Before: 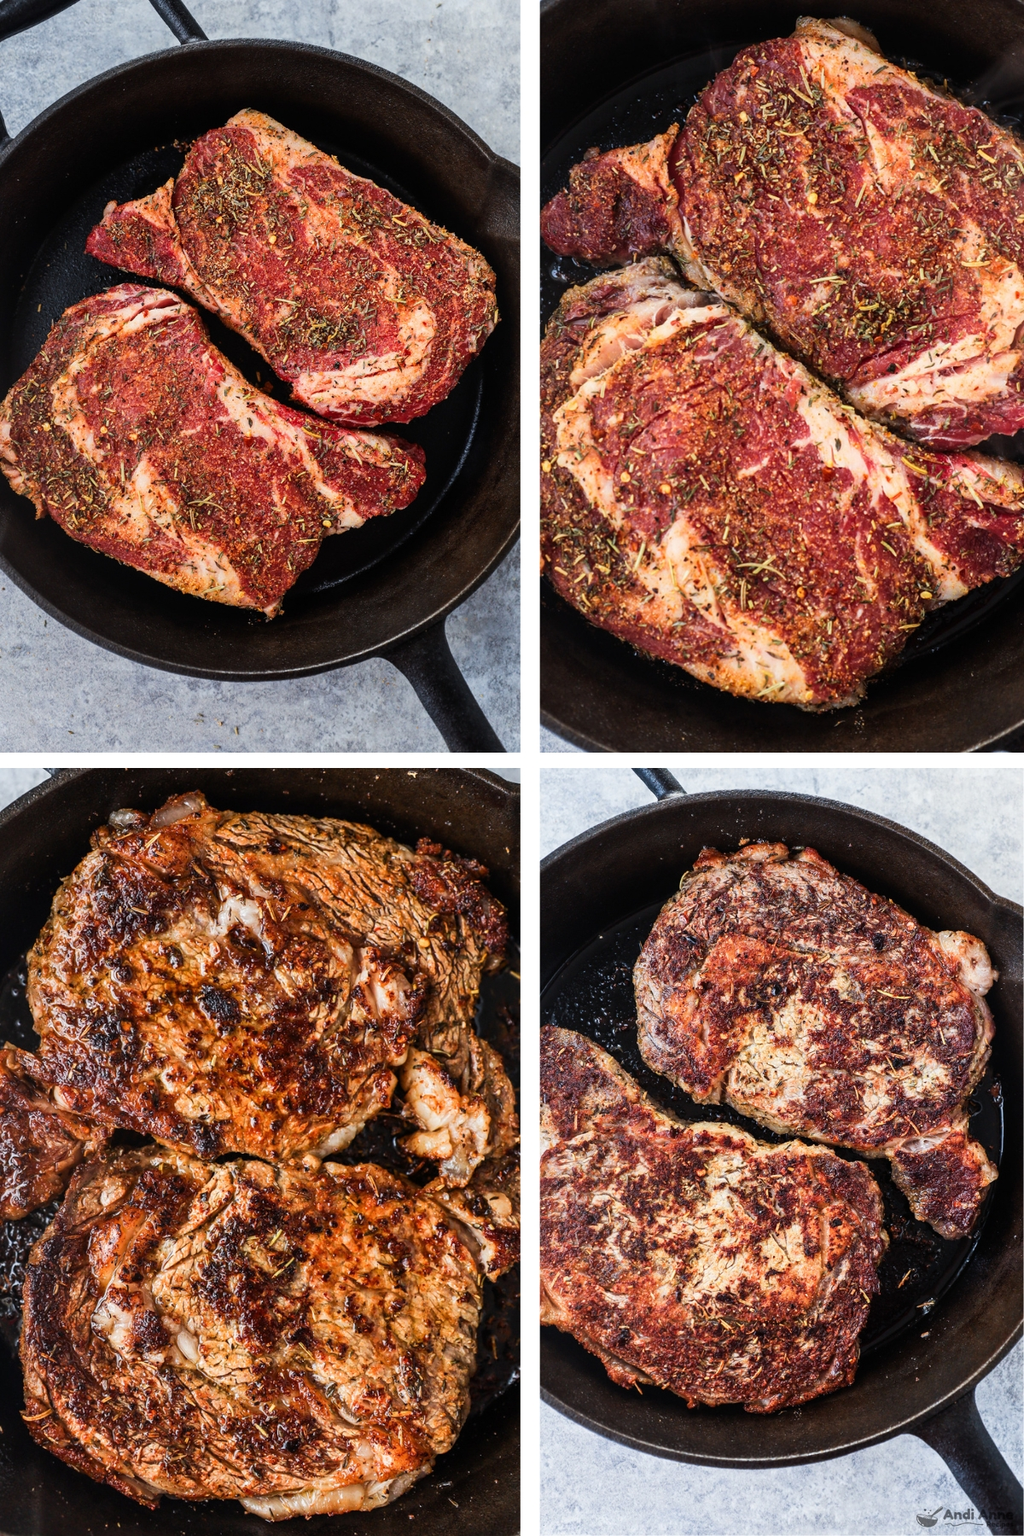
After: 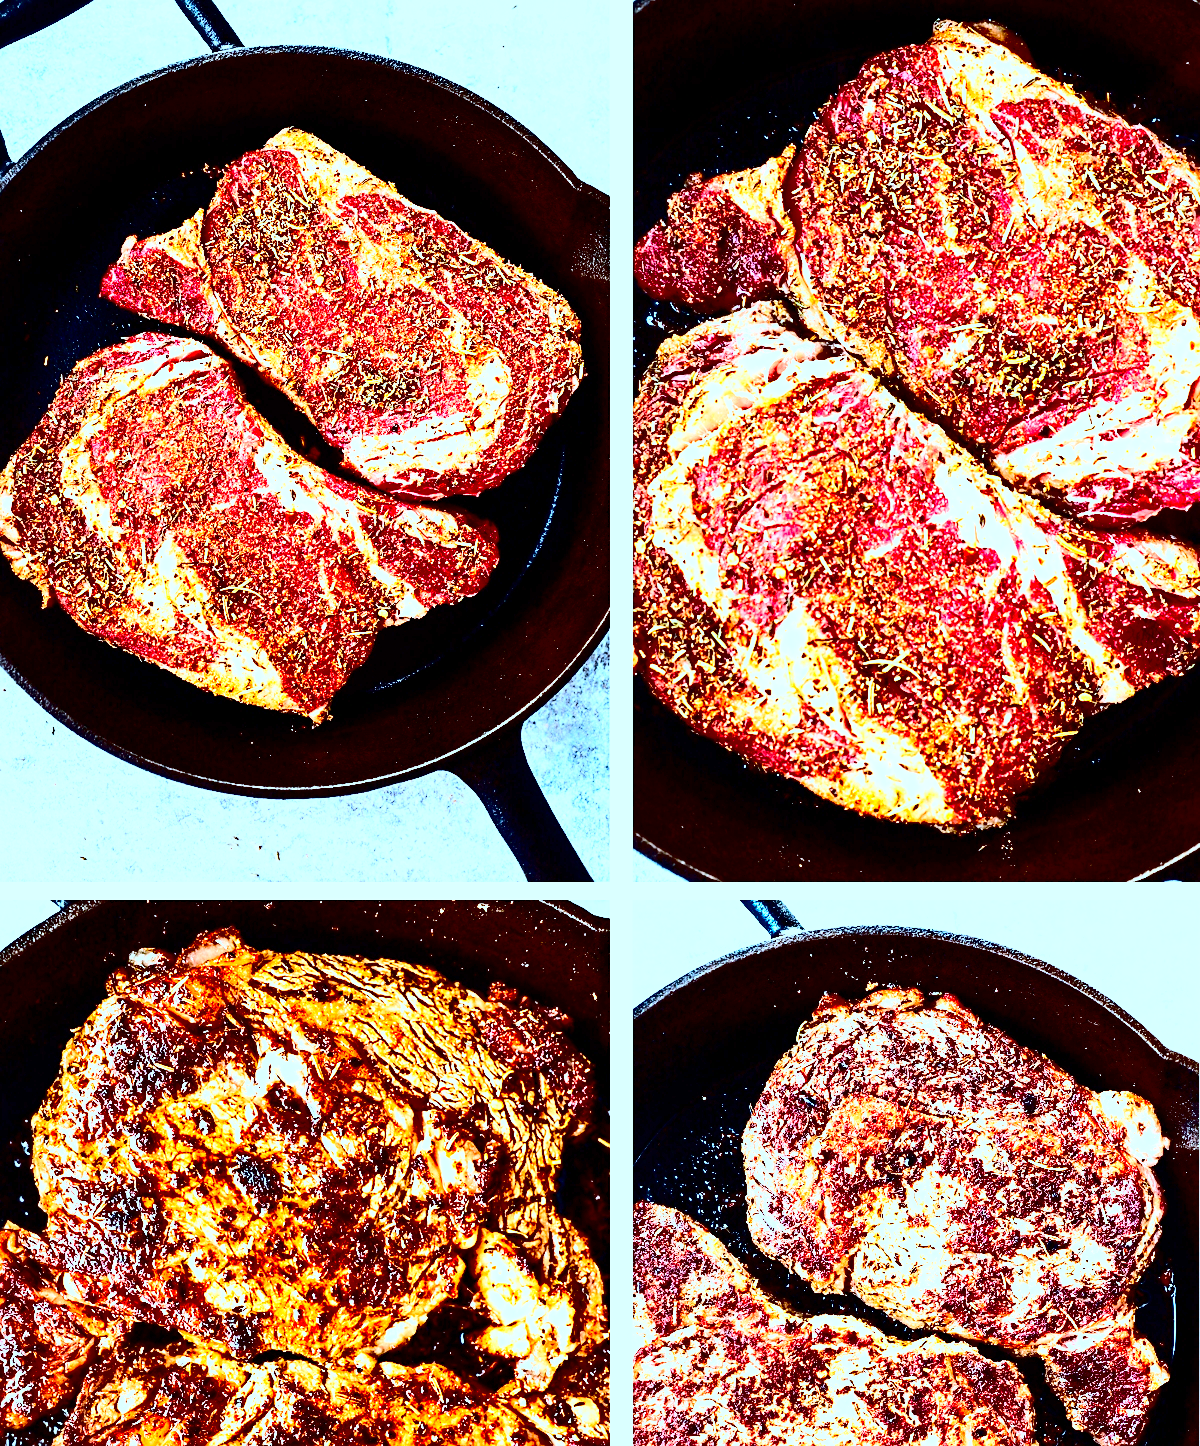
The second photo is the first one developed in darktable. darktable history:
base curve: curves: ch0 [(0, 0) (0.032, 0.037) (0.105, 0.228) (0.435, 0.76) (0.856, 0.983) (1, 1)], preserve colors none
contrast brightness saturation: contrast 0.778, brightness -0.983, saturation 0.997
color correction: highlights a* -10.53, highlights b* -19.76
exposure: black level correction 0, exposure 0.697 EV, compensate exposure bias true, compensate highlight preservation false
crop: bottom 19.628%
shadows and highlights: shadows 31.5, highlights -32.6, shadows color adjustment 98%, highlights color adjustment 58.6%, soften with gaussian
sharpen: on, module defaults
